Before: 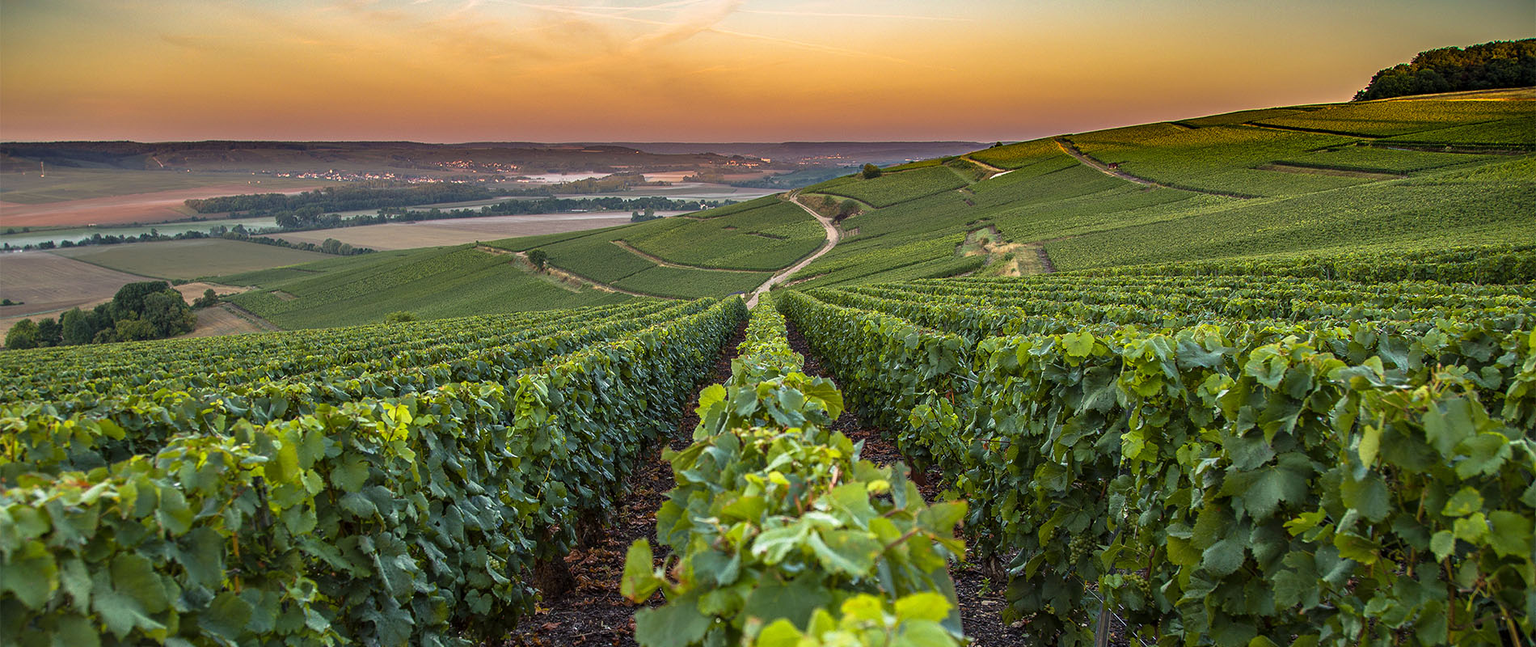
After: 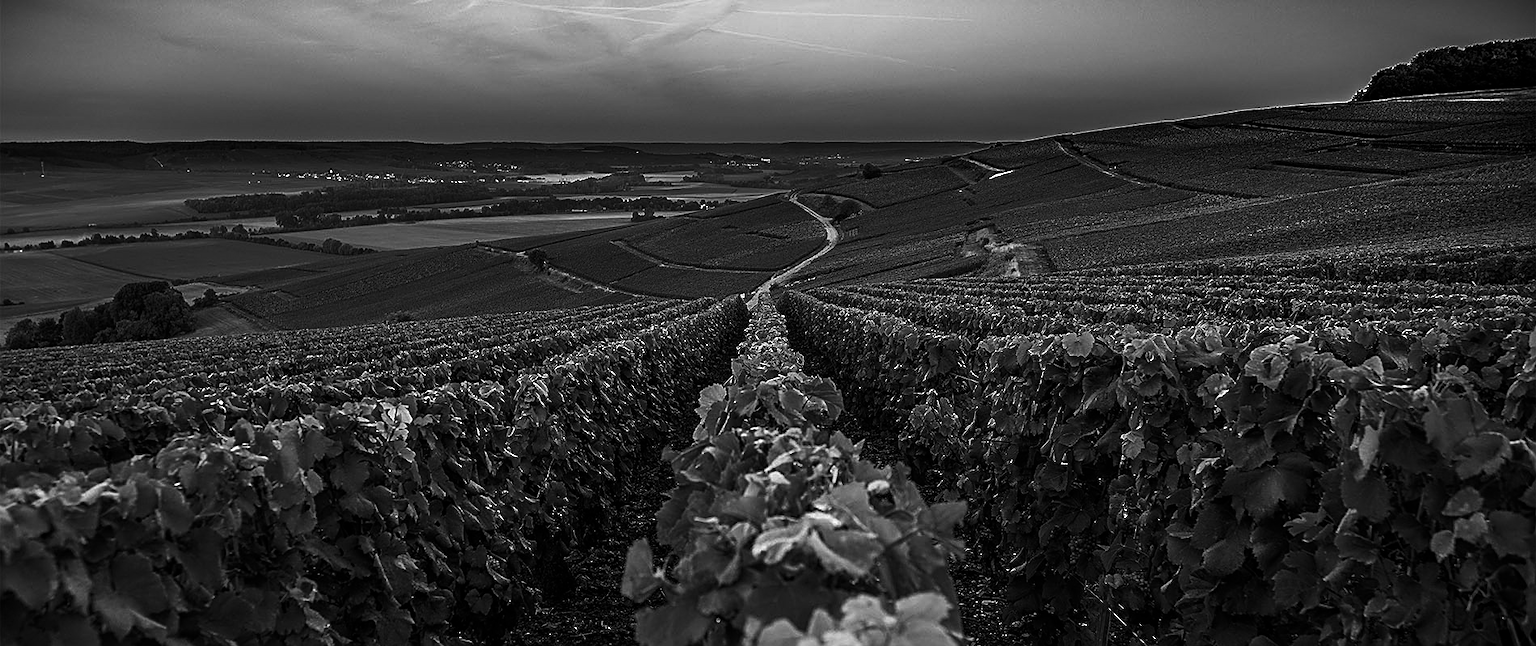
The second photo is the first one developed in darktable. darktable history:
sharpen: on, module defaults
contrast brightness saturation: contrast -0.03, brightness -0.59, saturation -1
